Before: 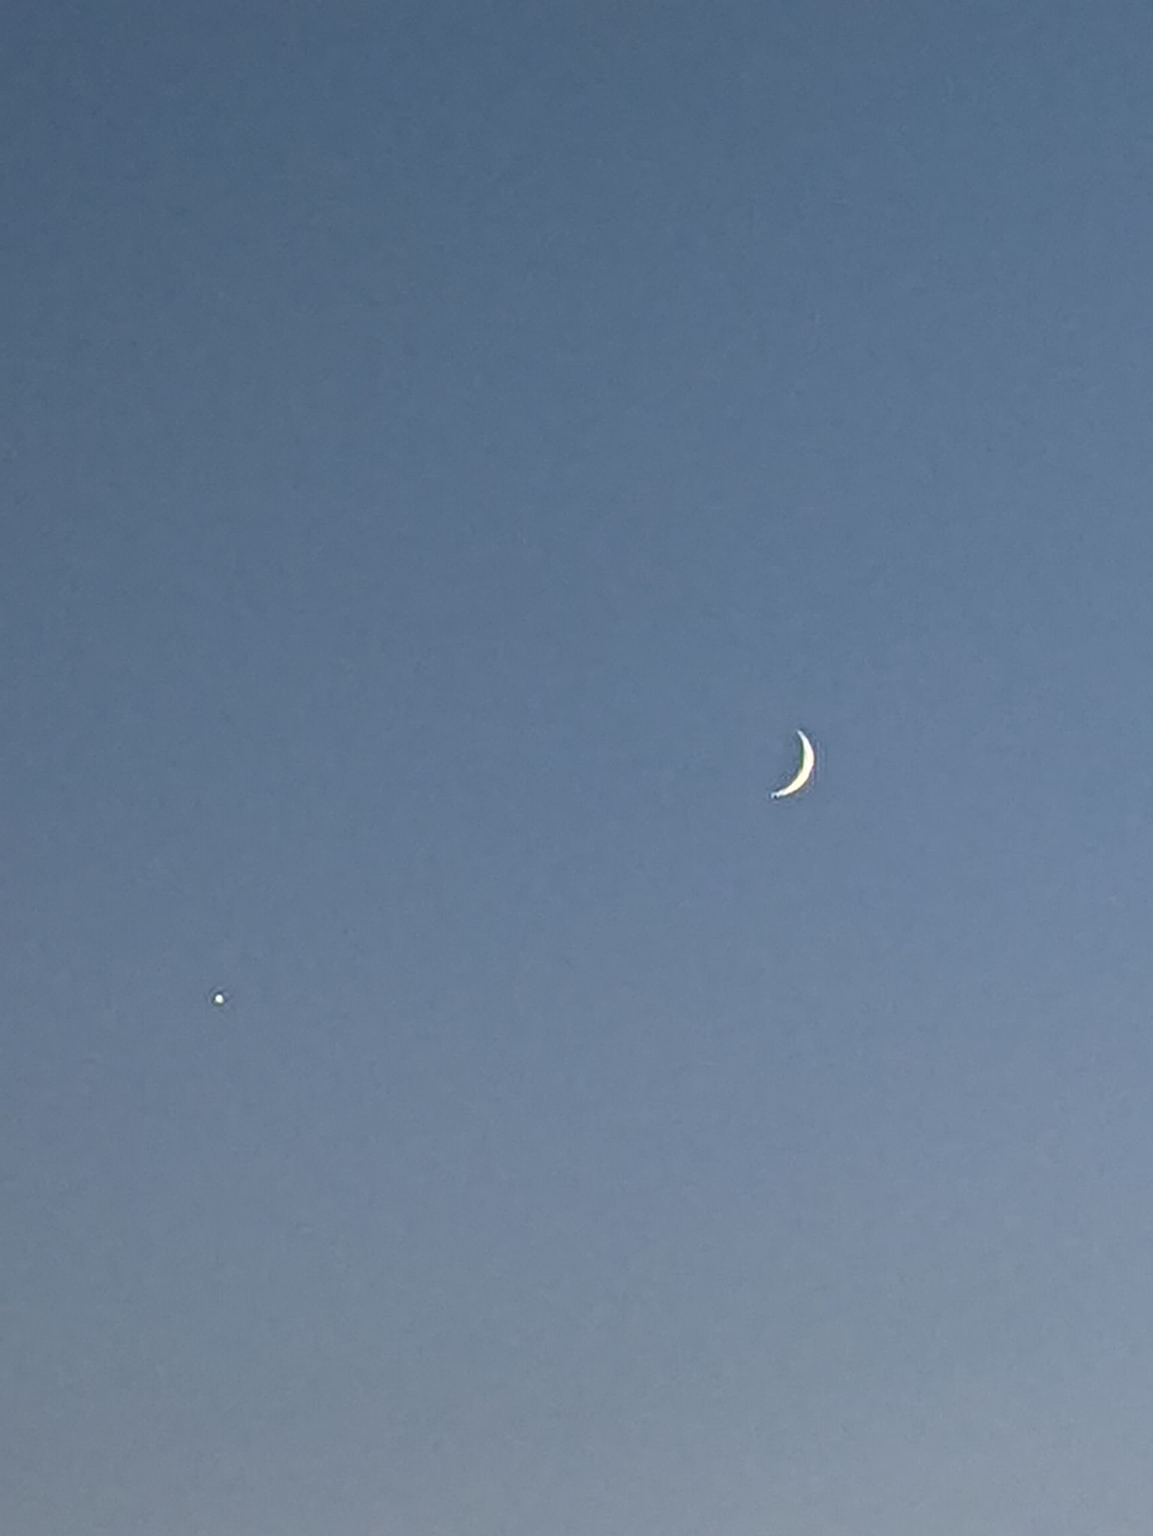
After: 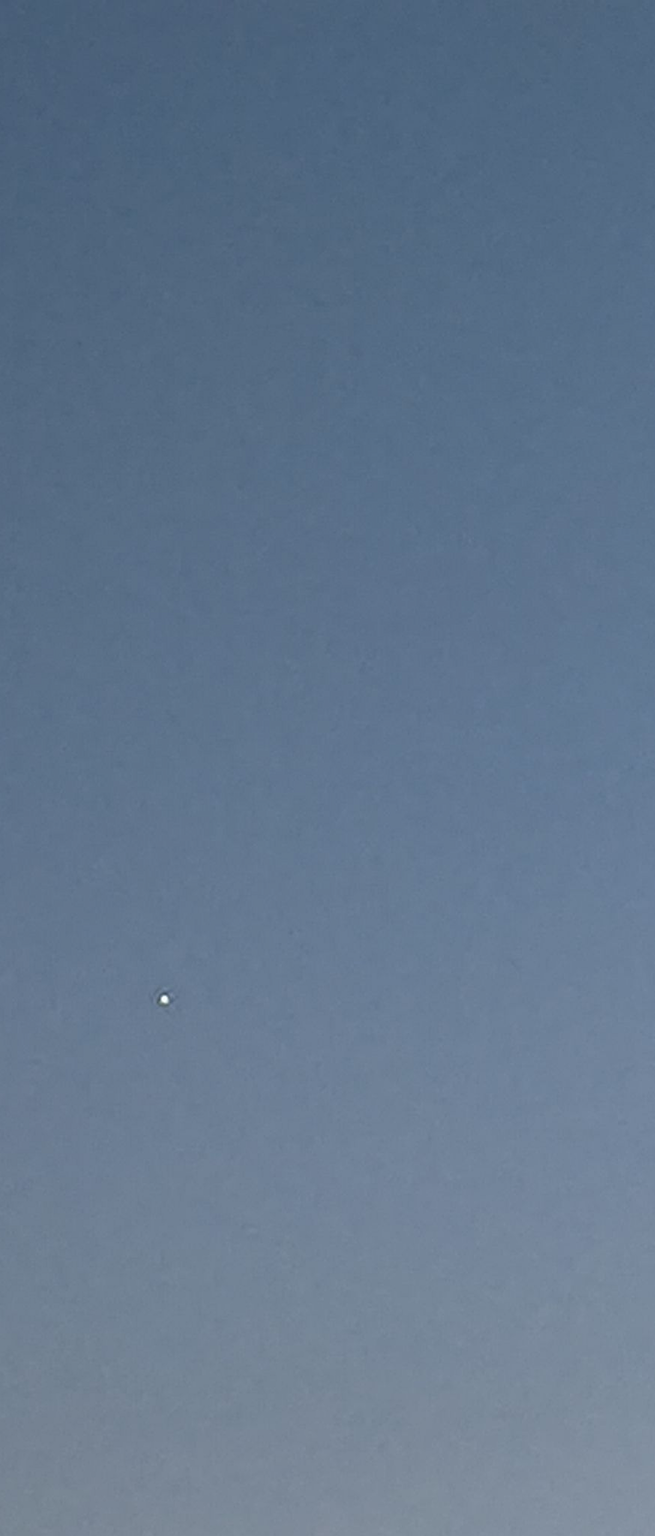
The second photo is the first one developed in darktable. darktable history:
crop: left 4.79%, right 38.318%
tone equalizer: on, module defaults
